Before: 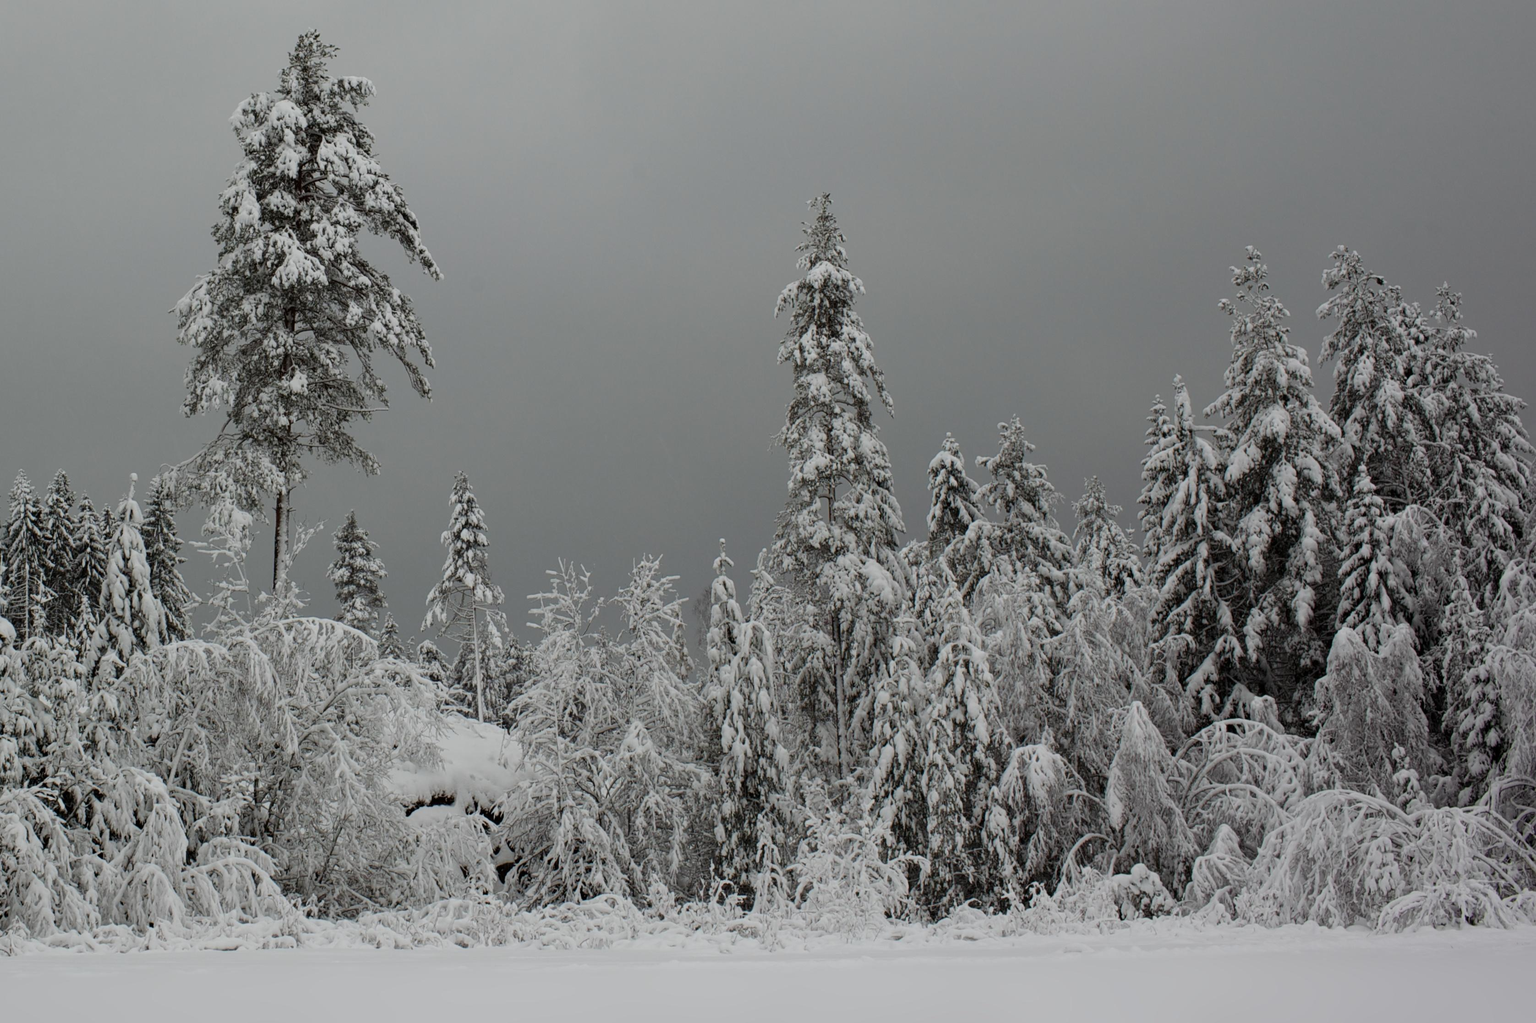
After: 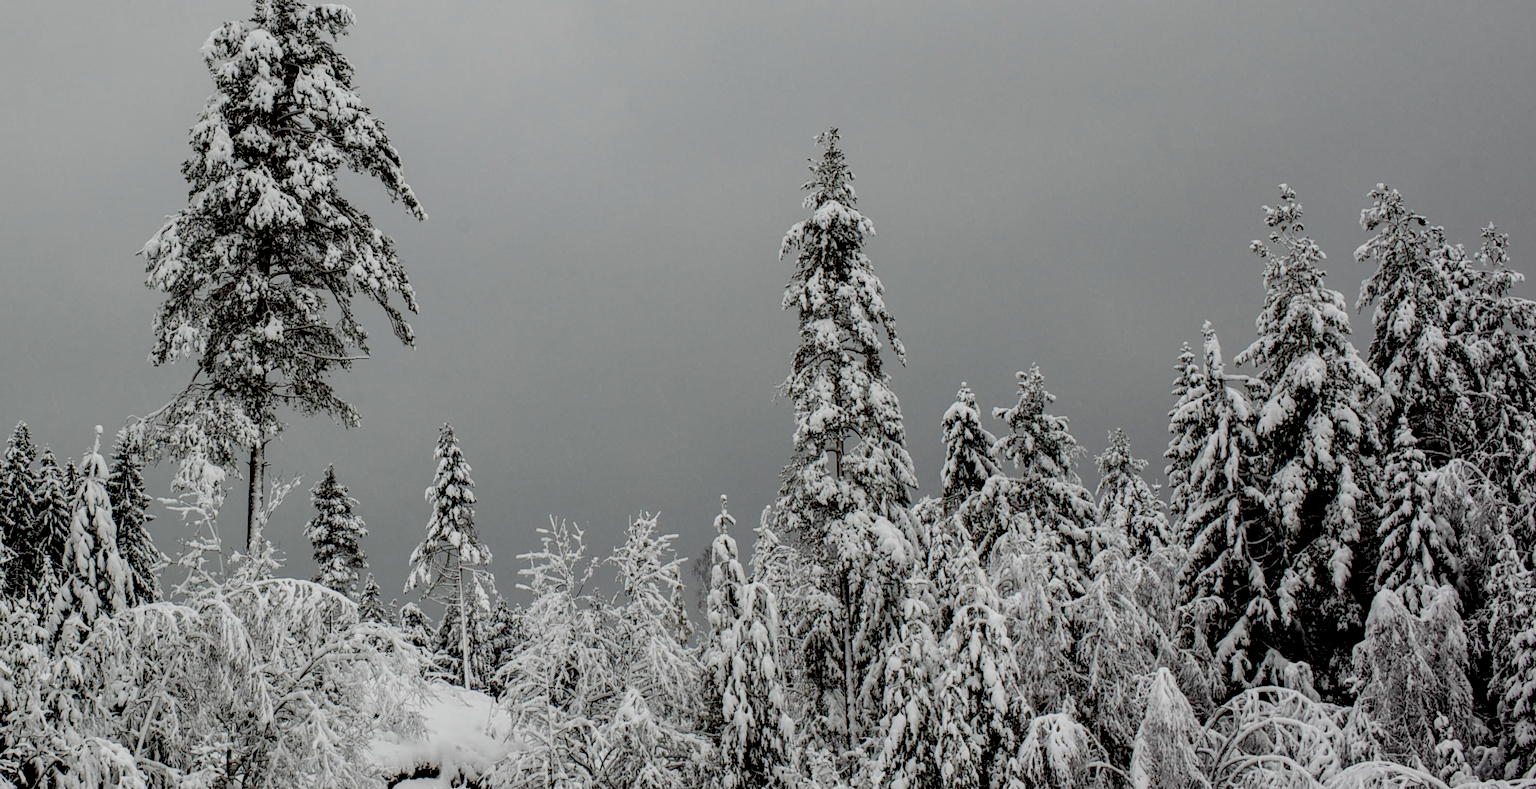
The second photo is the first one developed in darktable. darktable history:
exposure: black level correction 0.011, exposure 1.079 EV, compensate highlight preservation false
local contrast: highlights 60%, shadows 62%, detail 160%
crop: left 2.67%, top 7.132%, right 3.103%, bottom 20.133%
filmic rgb: middle gray luminance 29.83%, black relative exposure -8.9 EV, white relative exposure 6.99 EV, target black luminance 0%, hardness 2.96, latitude 1.77%, contrast 0.962, highlights saturation mix 4.11%, shadows ↔ highlights balance 12.4%, add noise in highlights 0.001, preserve chrominance no, color science v3 (2019), use custom middle-gray values true, contrast in highlights soft
